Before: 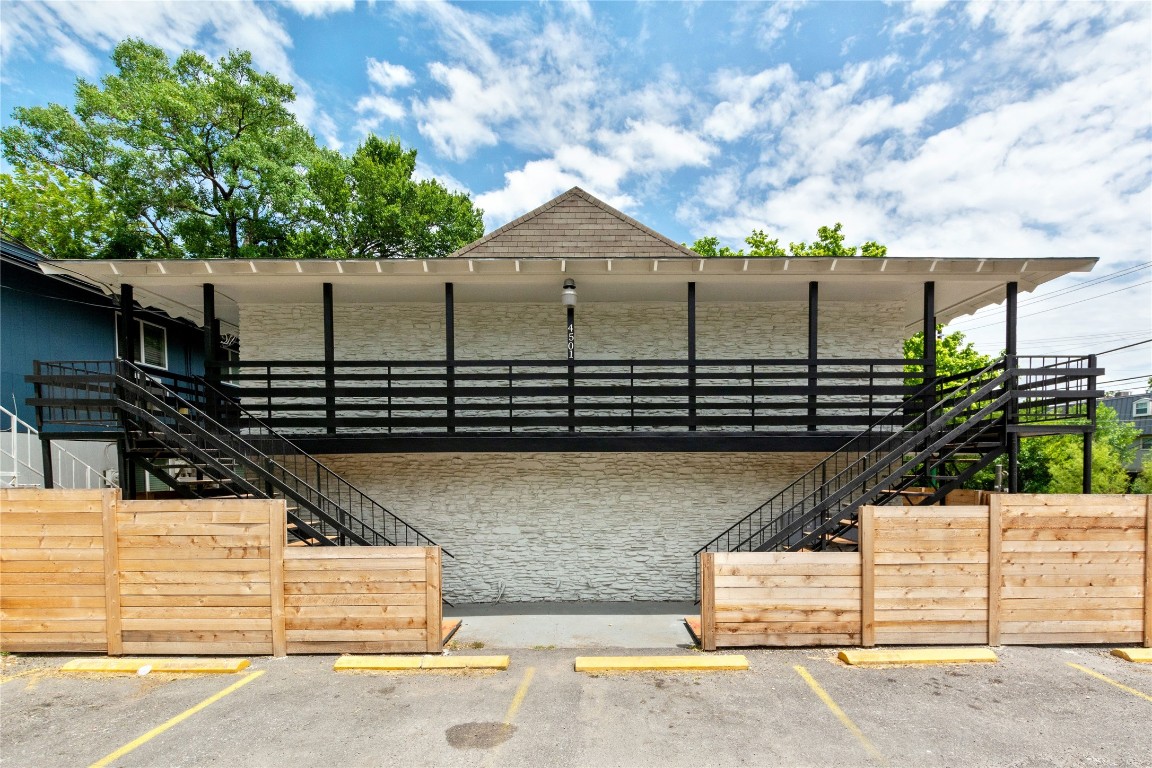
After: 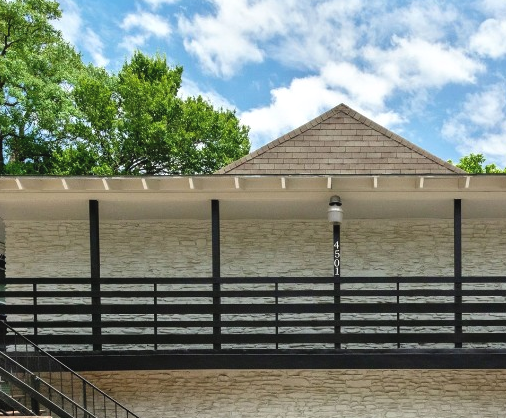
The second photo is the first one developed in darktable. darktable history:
exposure: black level correction -0.005, exposure 0.047 EV, compensate exposure bias true, compensate highlight preservation false
crop: left 20.375%, top 10.859%, right 35.696%, bottom 34.693%
levels: levels [0, 0.499, 1]
